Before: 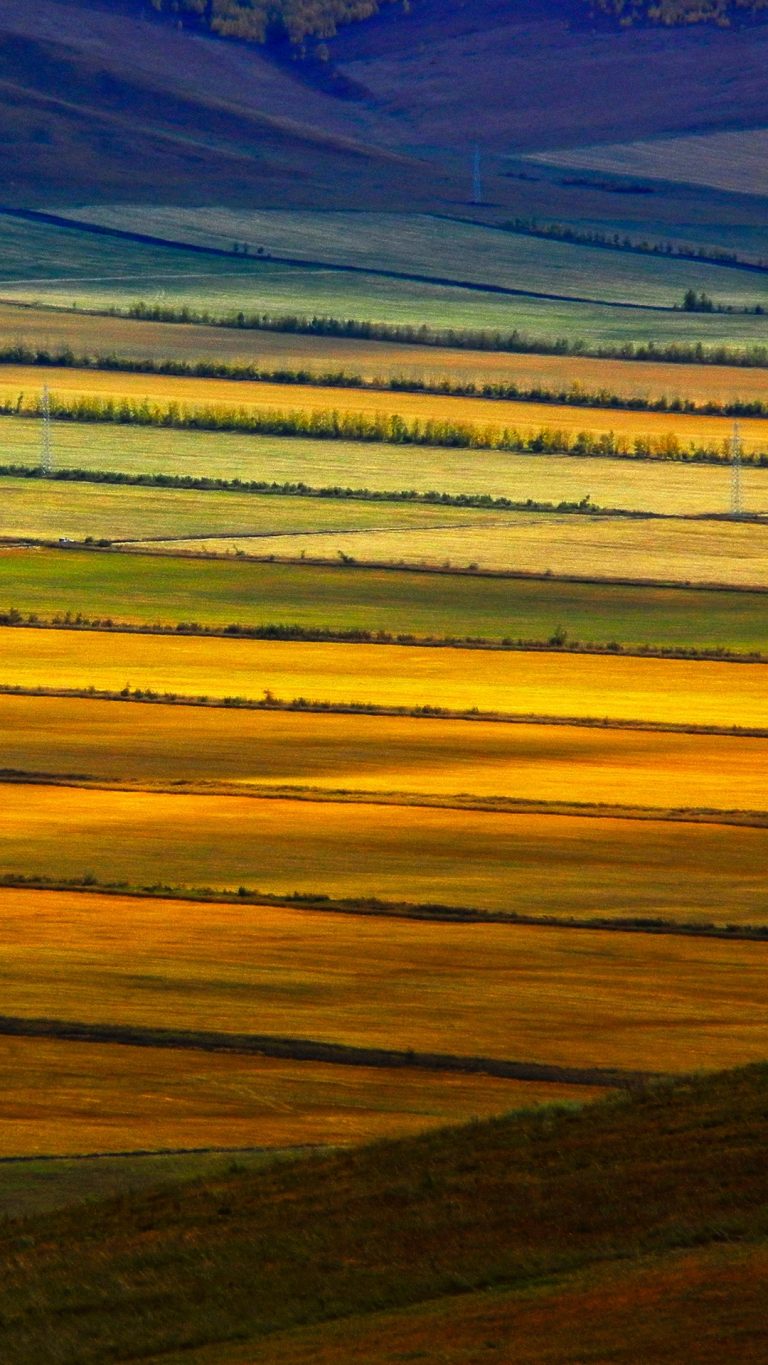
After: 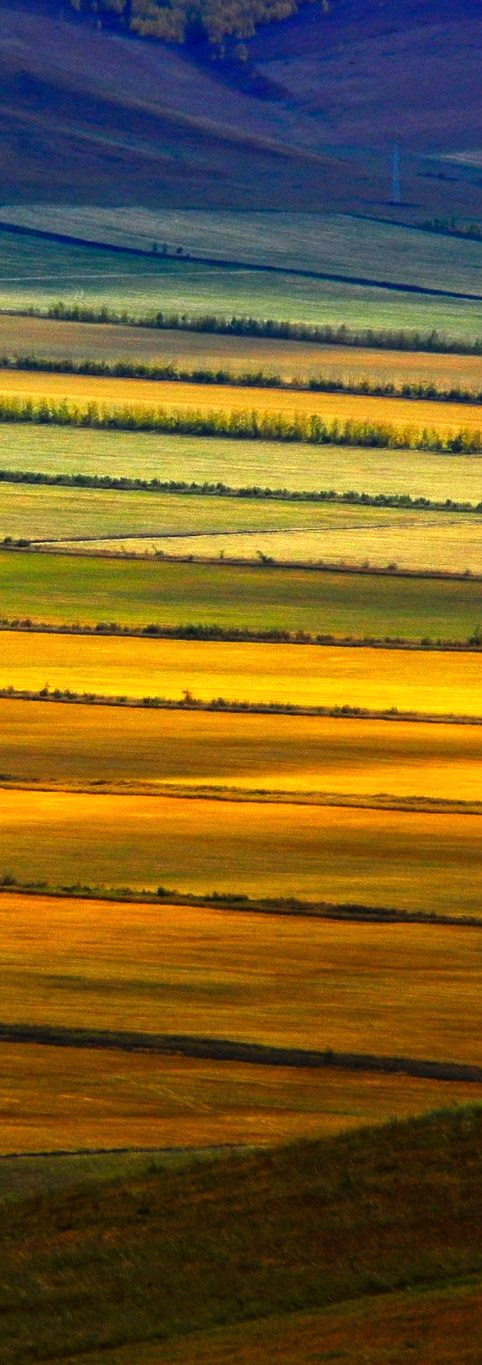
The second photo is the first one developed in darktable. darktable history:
exposure: exposure 0.207 EV, compensate highlight preservation false
crop: left 10.644%, right 26.528%
